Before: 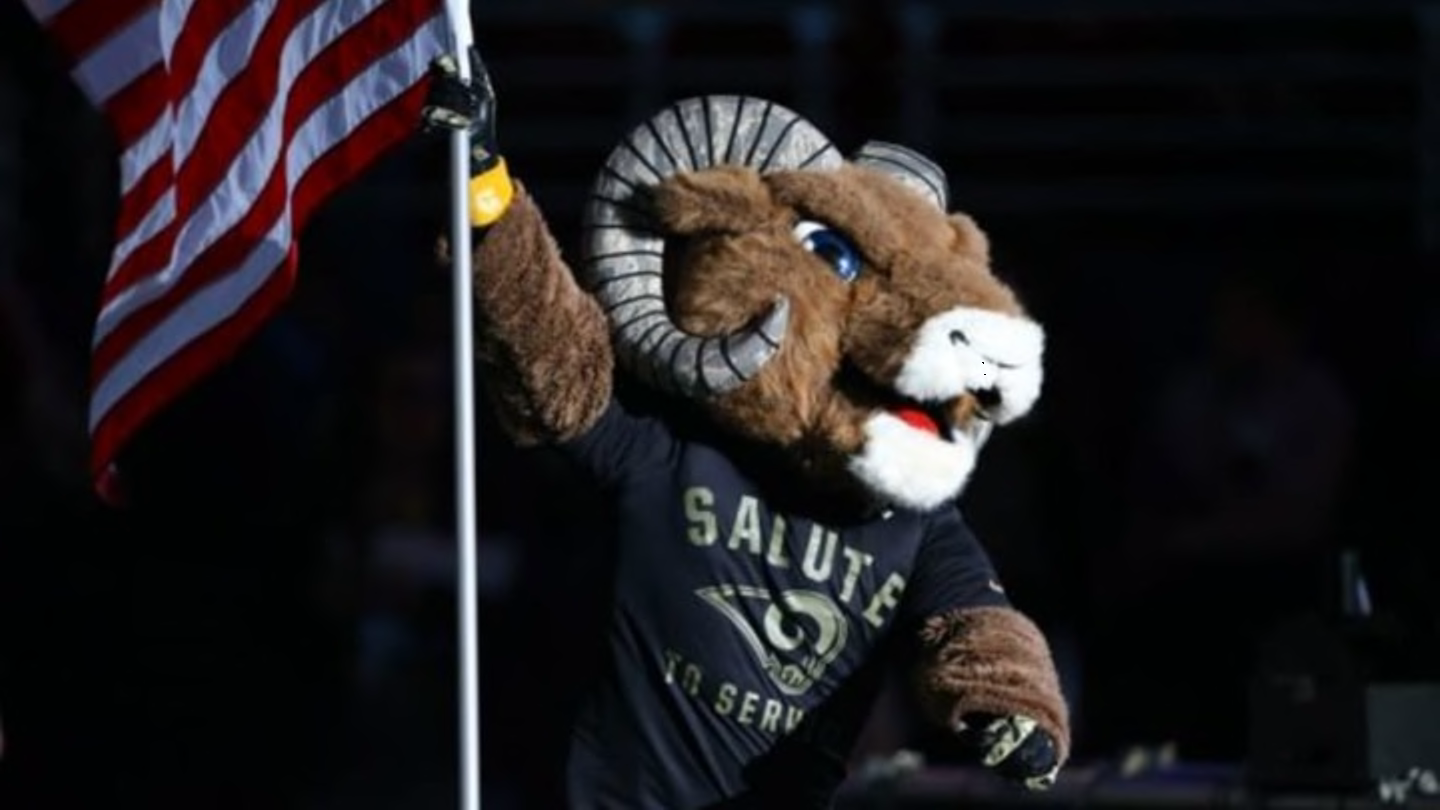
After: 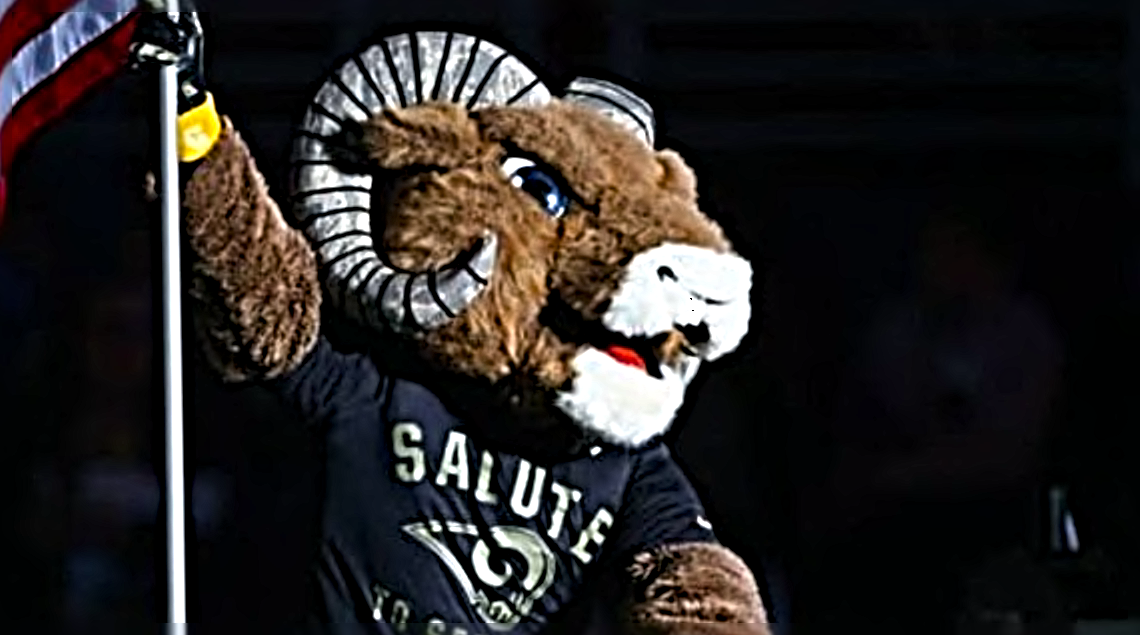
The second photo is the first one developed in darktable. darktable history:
sharpen: radius 6.247, amount 1.789, threshold 0.065
color balance rgb: perceptual saturation grading › global saturation 25.883%
crop and rotate: left 20.312%, top 7.984%, right 0.485%, bottom 13.561%
